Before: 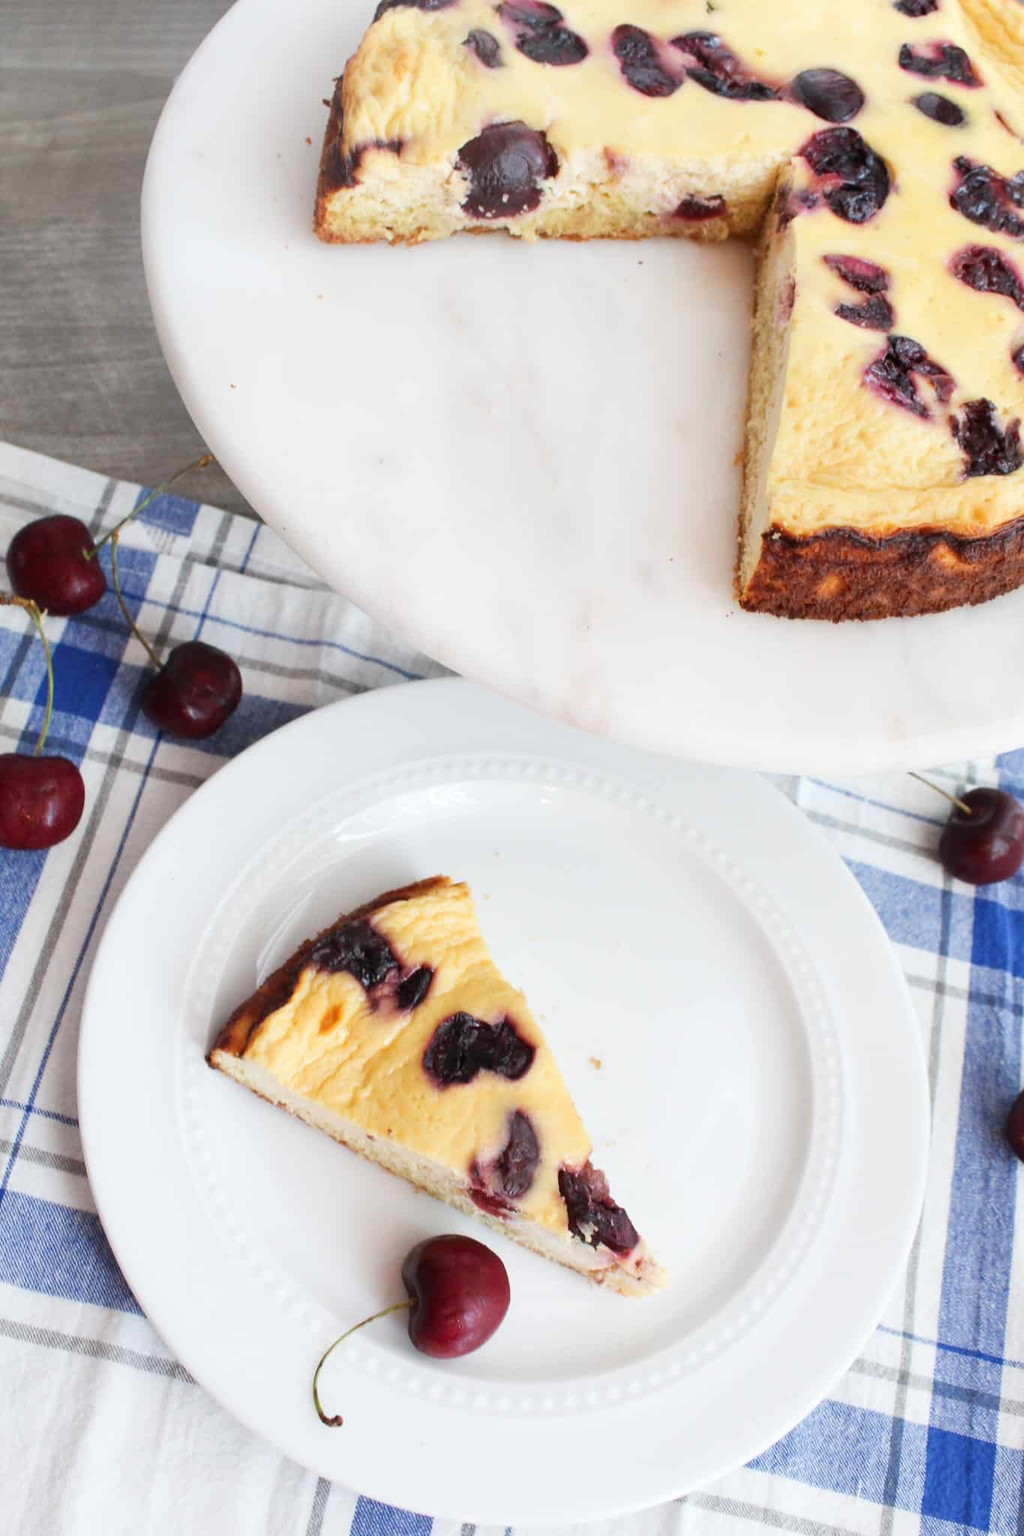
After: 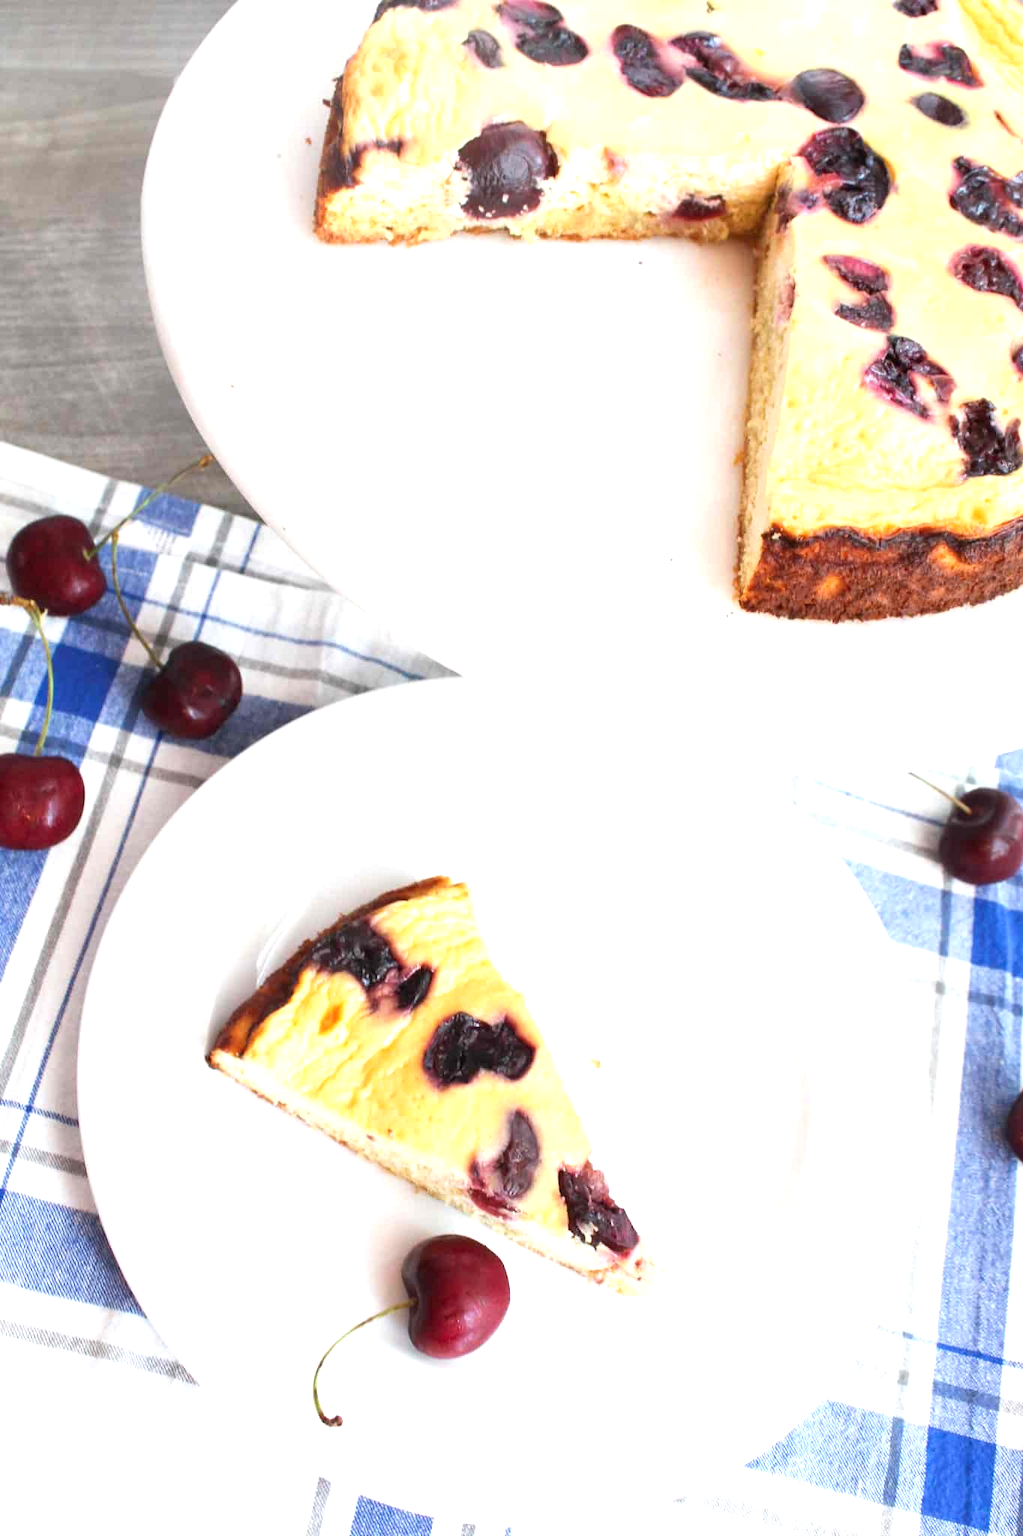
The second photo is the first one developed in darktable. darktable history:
color balance rgb: global vibrance 20%
exposure: exposure 0.77 EV, compensate highlight preservation false
